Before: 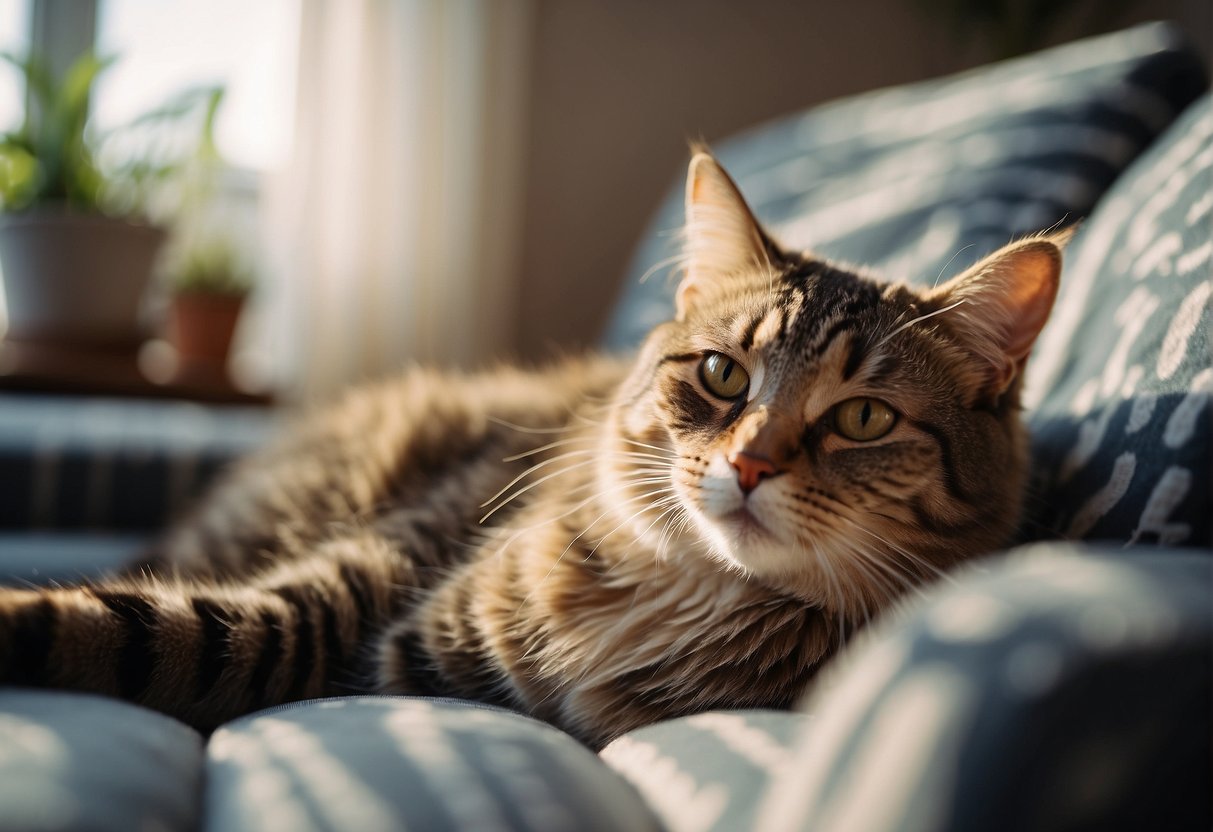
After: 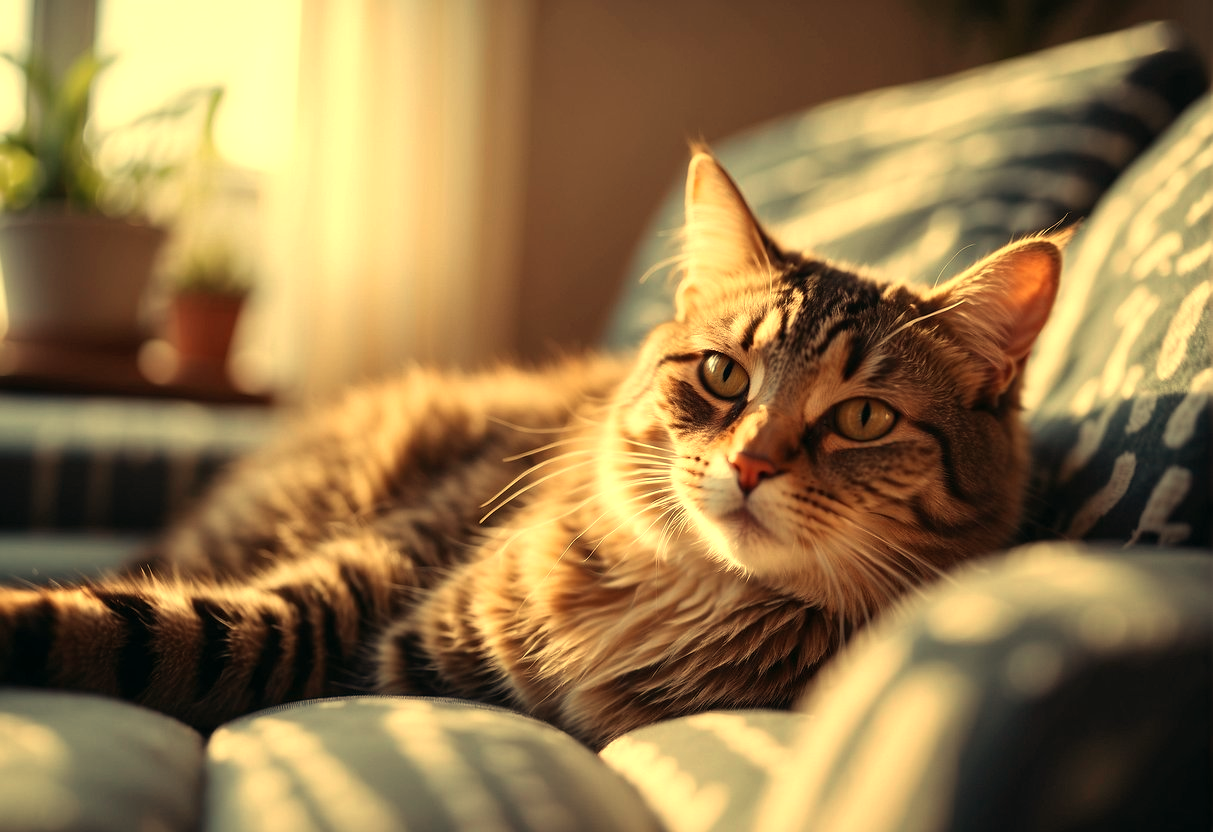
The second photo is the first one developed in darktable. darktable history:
white balance: red 1.467, blue 0.684
color balance: mode lift, gamma, gain (sRGB), lift [0.997, 0.979, 1.021, 1.011], gamma [1, 1.084, 0.916, 0.998], gain [1, 0.87, 1.13, 1.101], contrast 4.55%, contrast fulcrum 38.24%, output saturation 104.09%
